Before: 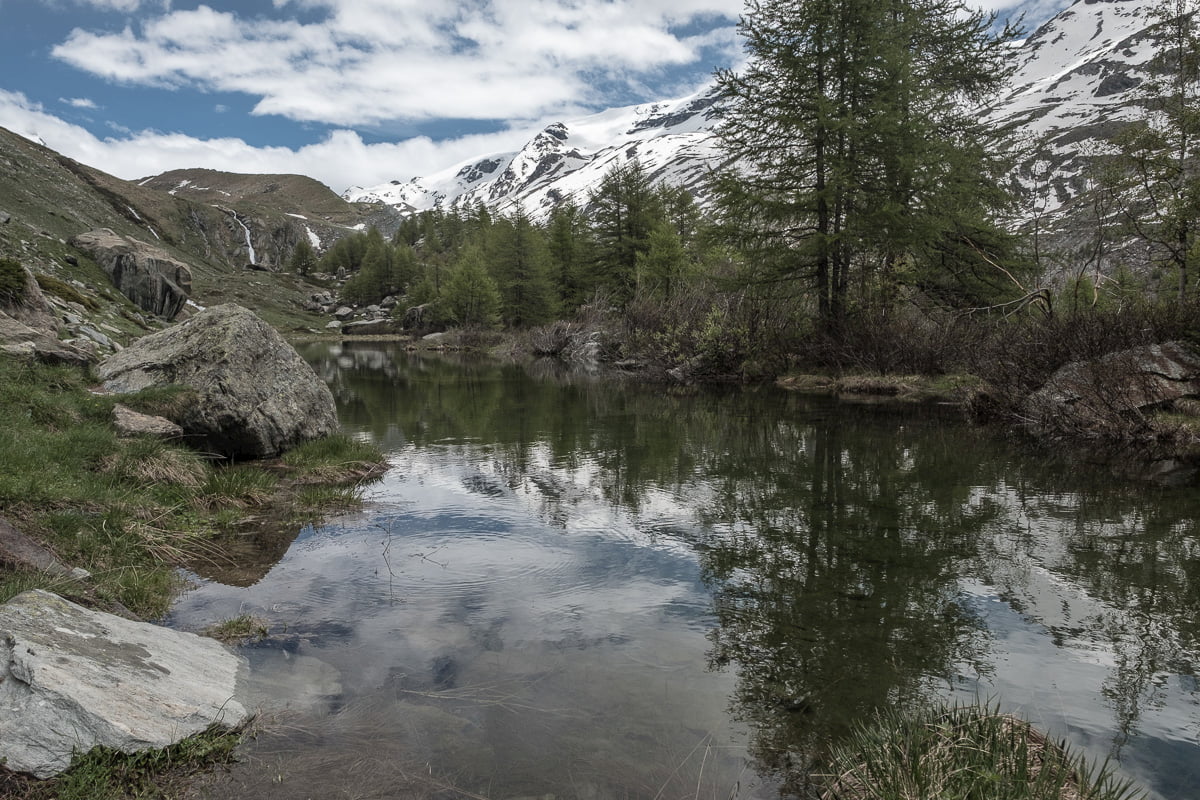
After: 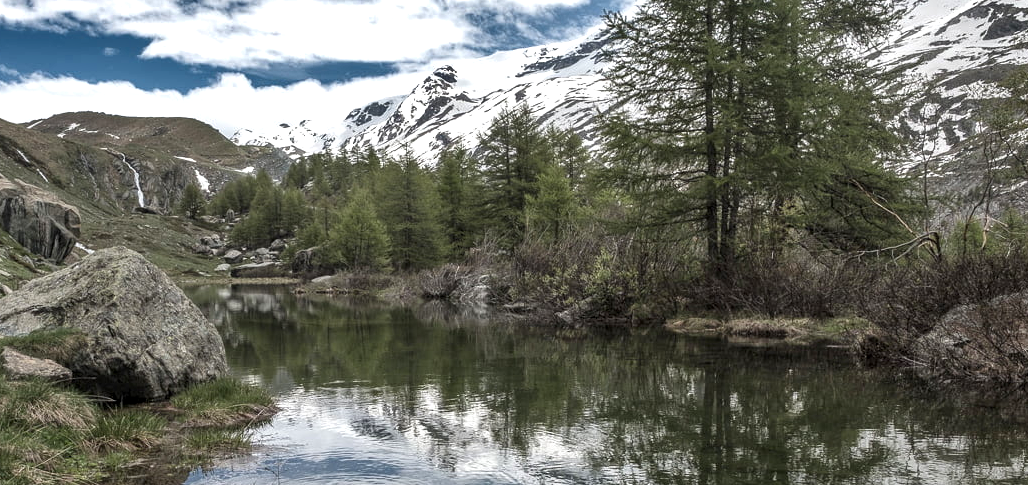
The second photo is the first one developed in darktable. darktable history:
local contrast: highlights 104%, shadows 100%, detail 119%, midtone range 0.2
tone equalizer: on, module defaults
exposure: black level correction 0, exposure 0.5 EV, compensate highlight preservation false
shadows and highlights: radius 108.28, shadows 45.38, highlights -66.38, low approximation 0.01, soften with gaussian
crop and rotate: left 9.306%, top 7.167%, right 5.005%, bottom 32.128%
